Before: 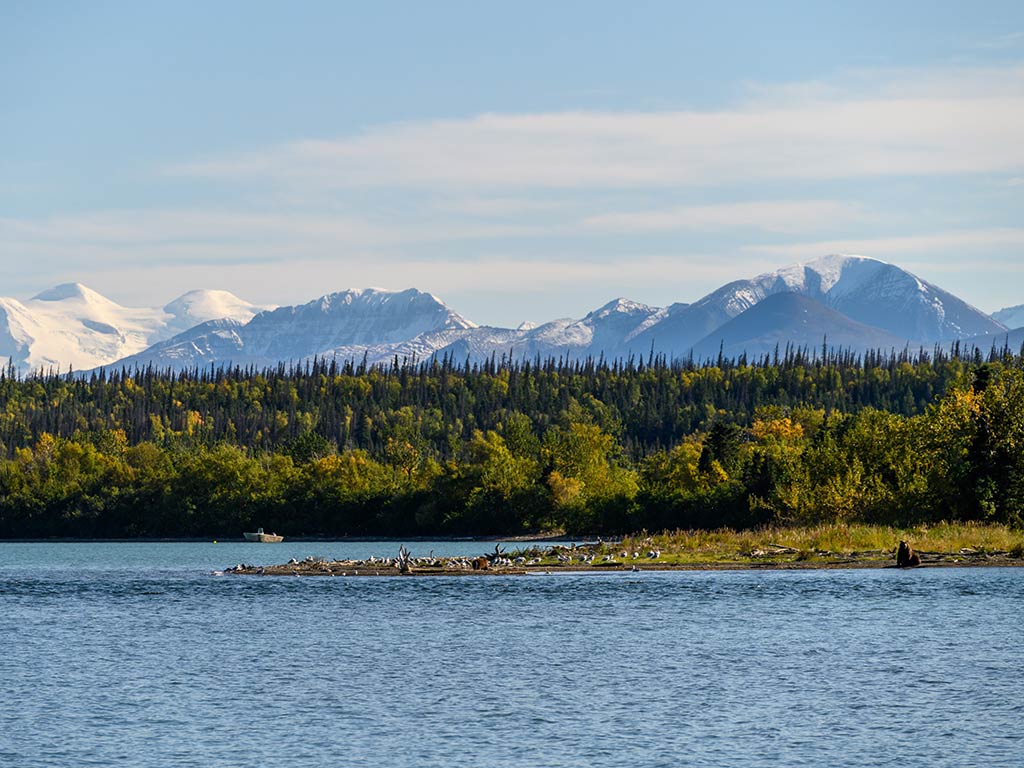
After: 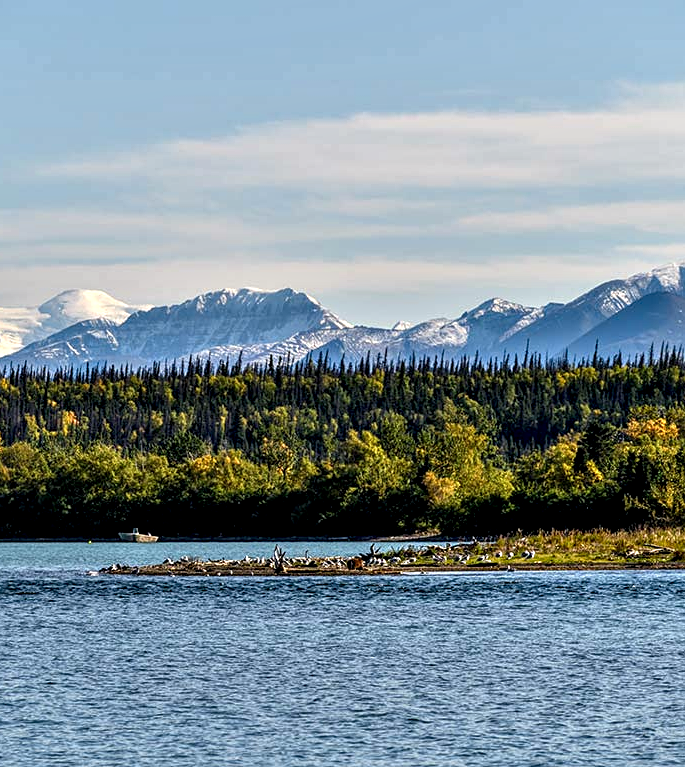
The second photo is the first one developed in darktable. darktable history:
local contrast: on, module defaults
crop and rotate: left 12.28%, right 20.82%
contrast equalizer: octaves 7, y [[0.6 ×6], [0.55 ×6], [0 ×6], [0 ×6], [0 ×6]]
sharpen: amount 0.205
